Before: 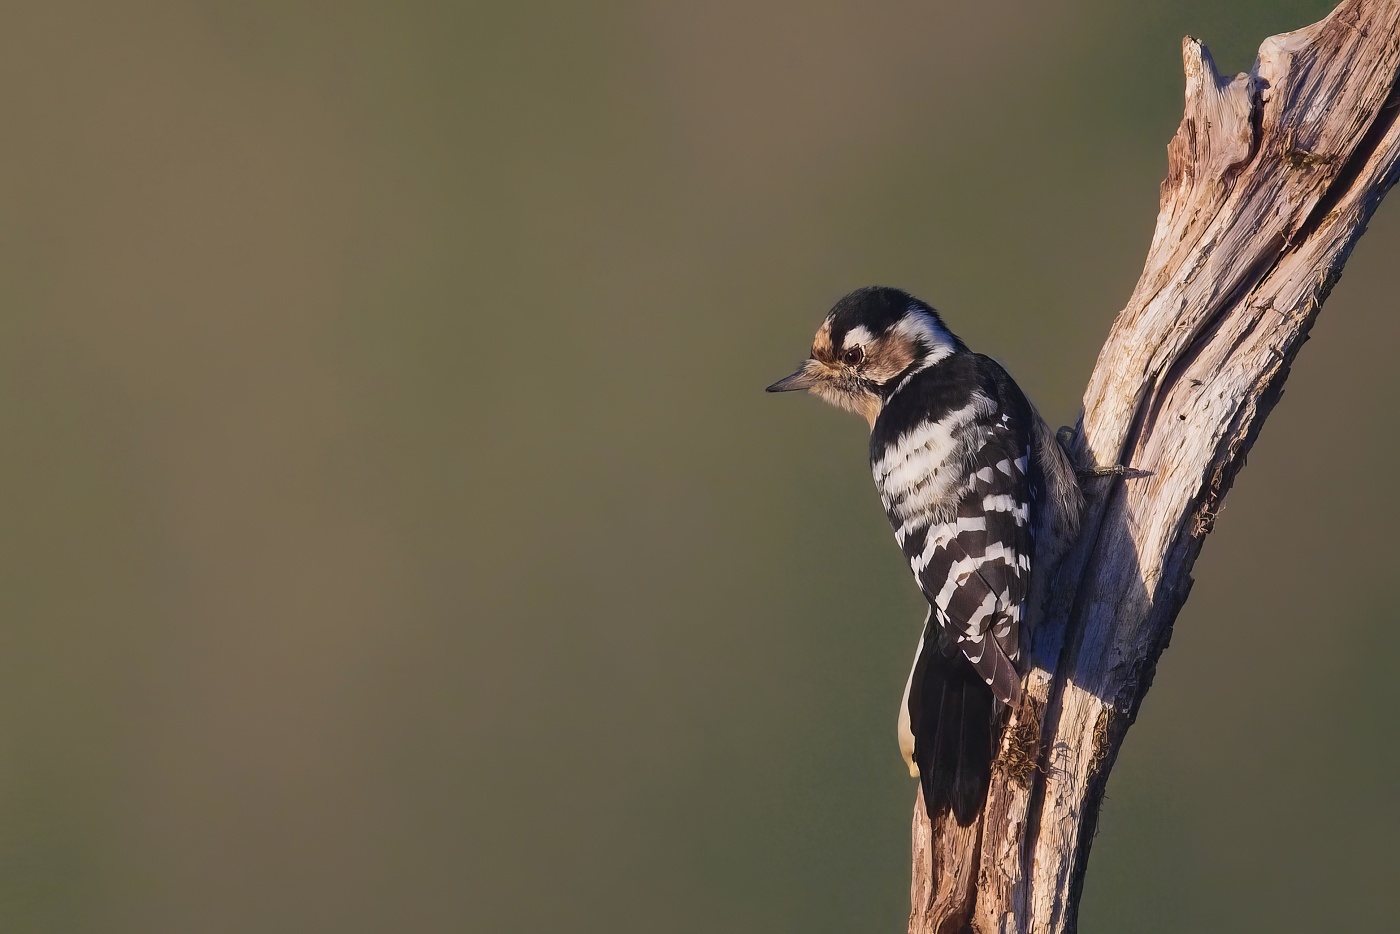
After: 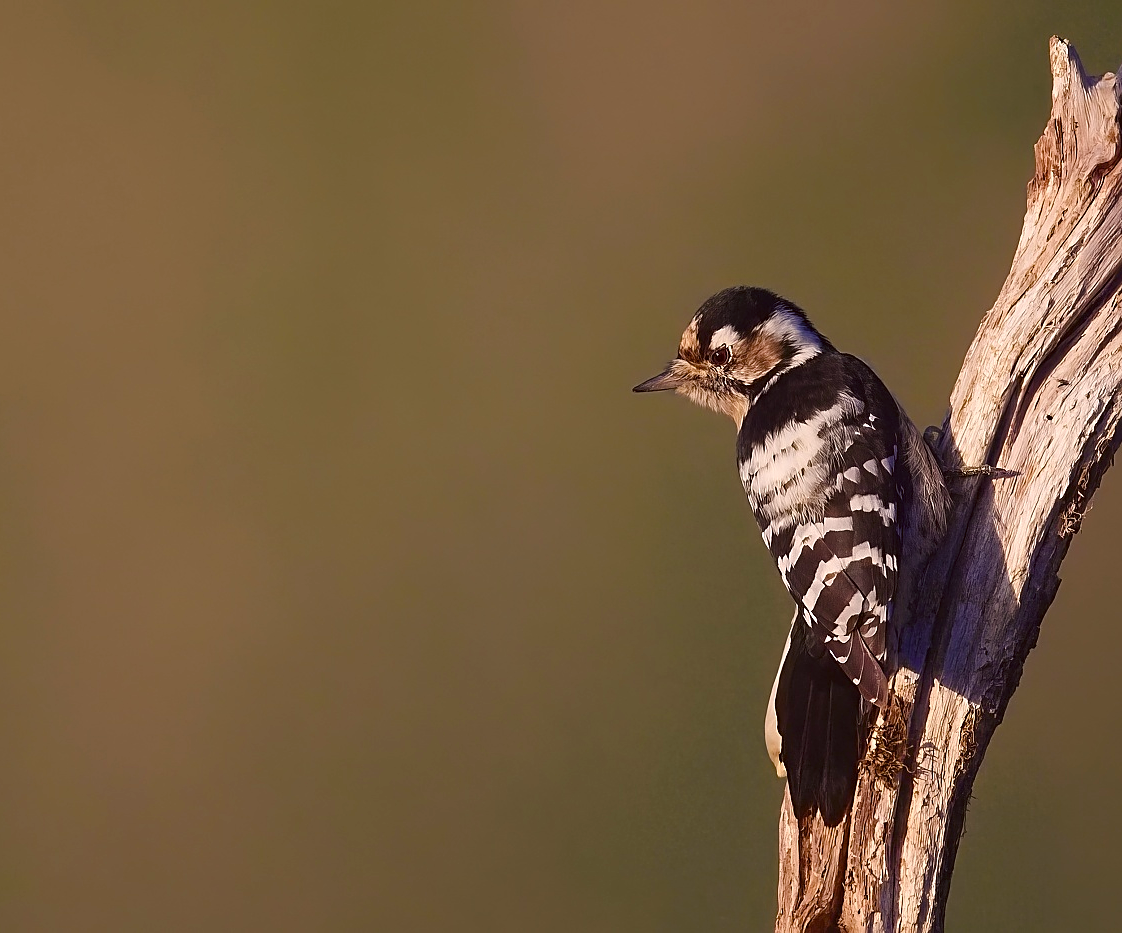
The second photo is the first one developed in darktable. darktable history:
sharpen: on, module defaults
contrast brightness saturation: contrast 0.054
exposure: compensate highlight preservation false
crop and rotate: left 9.554%, right 10.252%
color correction: highlights a* 6.49, highlights b* 8.27, shadows a* 6.5, shadows b* 7.08, saturation 0.88
color balance rgb: perceptual saturation grading › global saturation 20%, perceptual saturation grading › highlights -50.15%, perceptual saturation grading › shadows 30.393%, global vibrance 26.412%, contrast 6.077%
